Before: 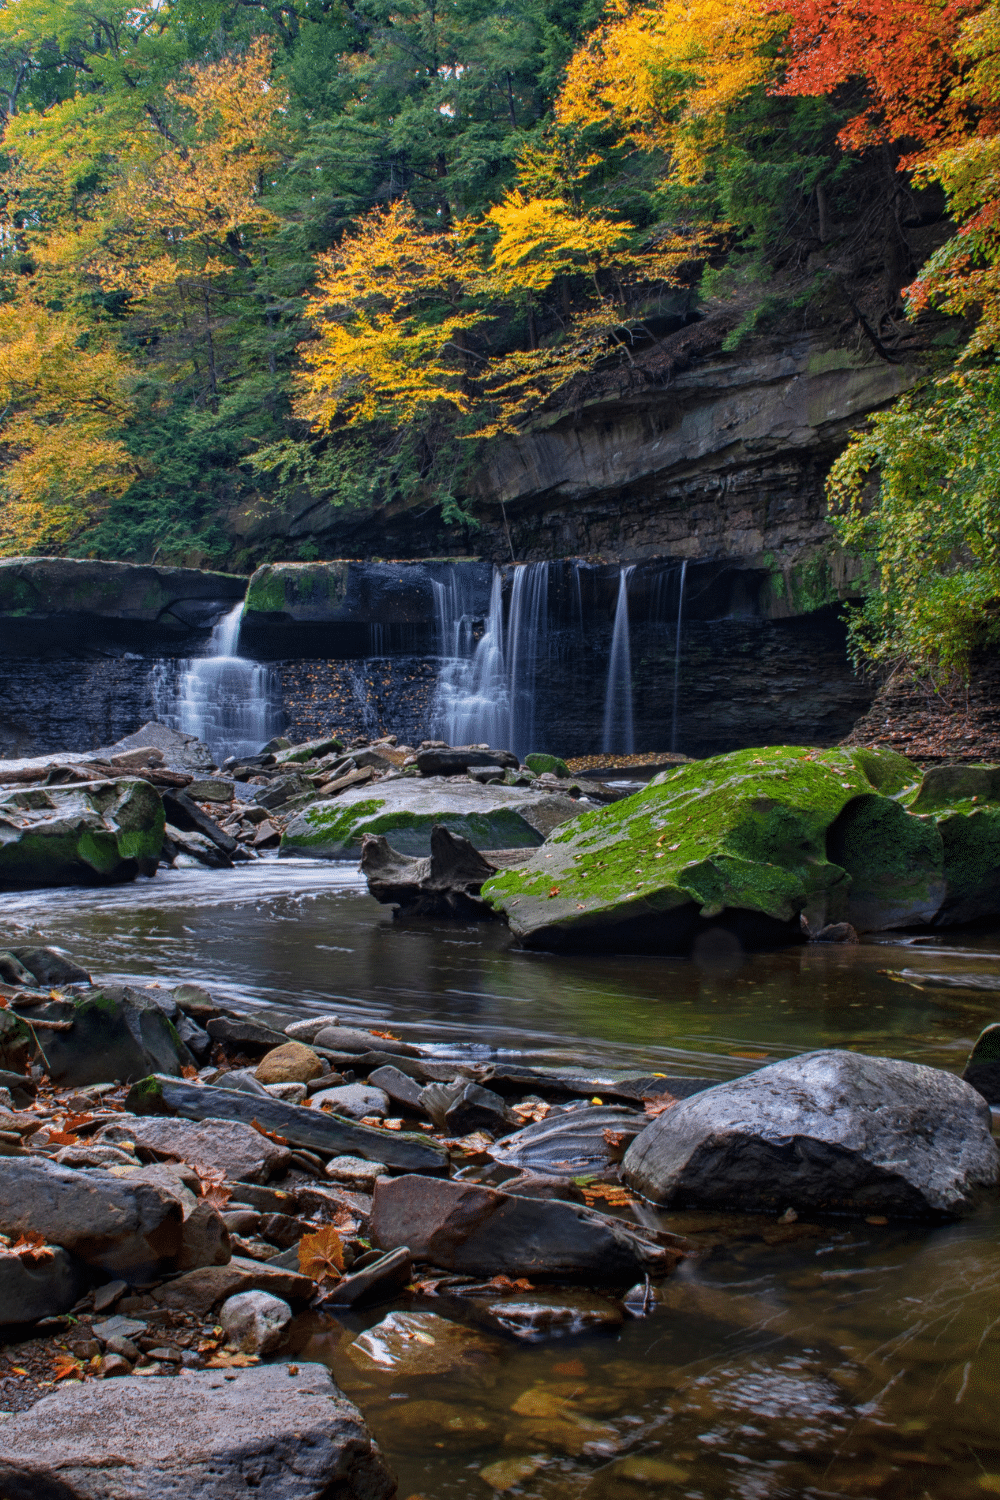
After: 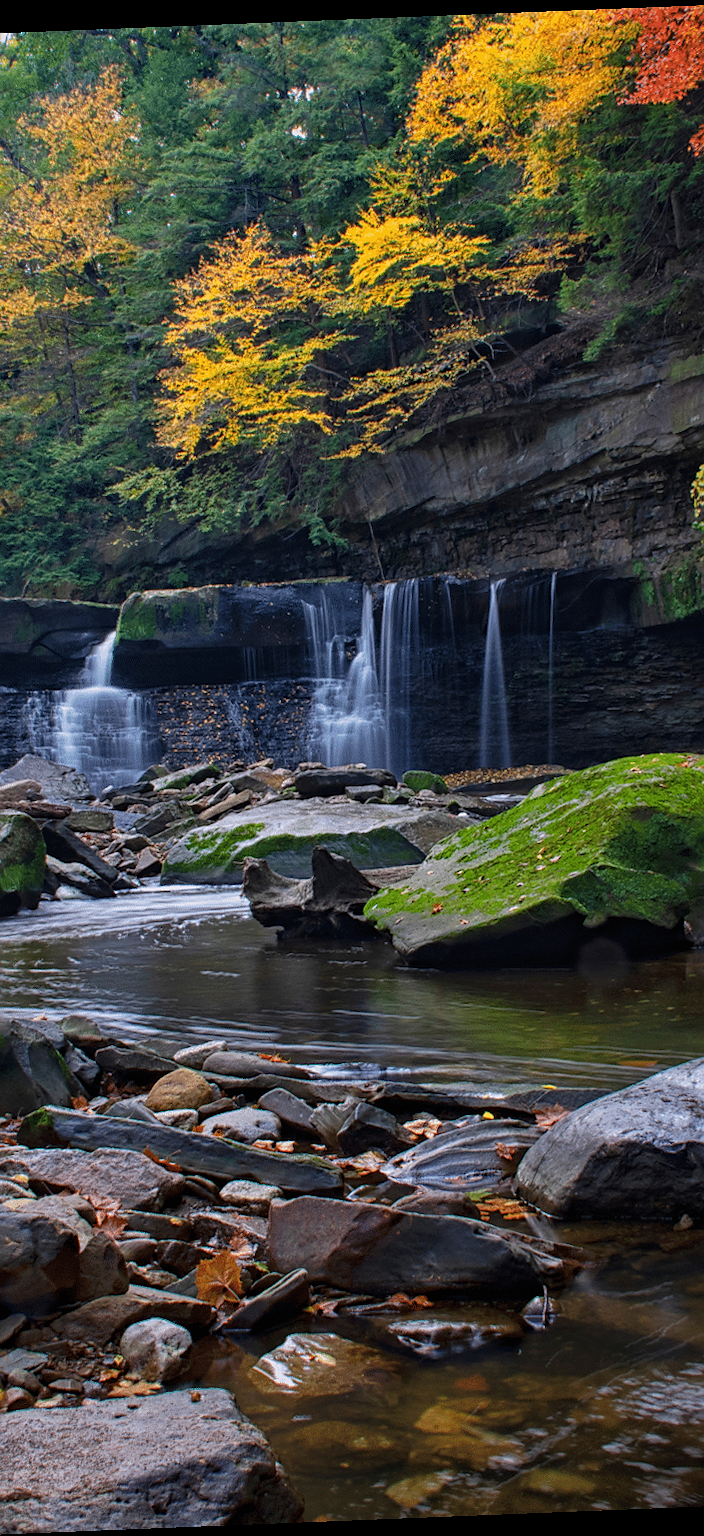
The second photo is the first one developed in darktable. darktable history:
crop and rotate: left 14.385%, right 18.948%
rotate and perspective: rotation -2.29°, automatic cropping off
sharpen: radius 1.559, amount 0.373, threshold 1.271
